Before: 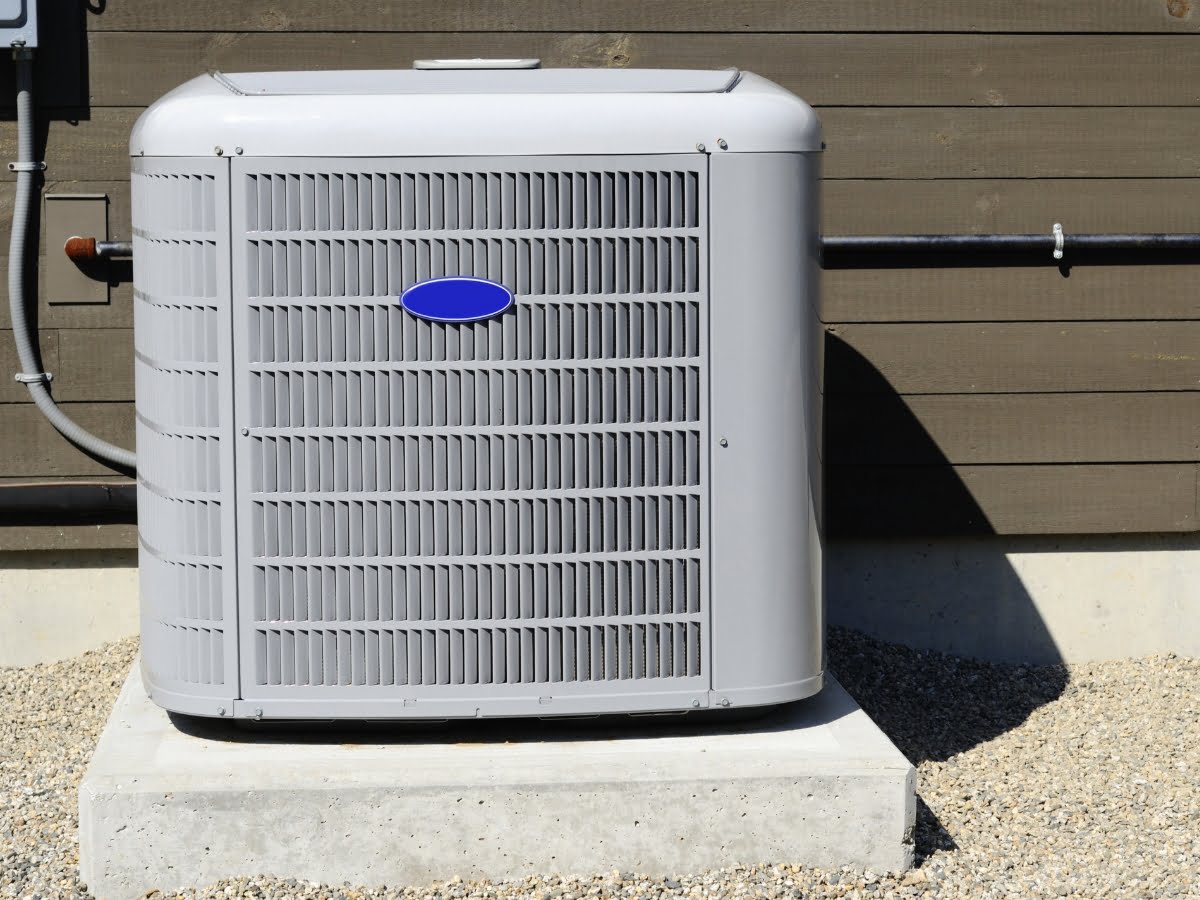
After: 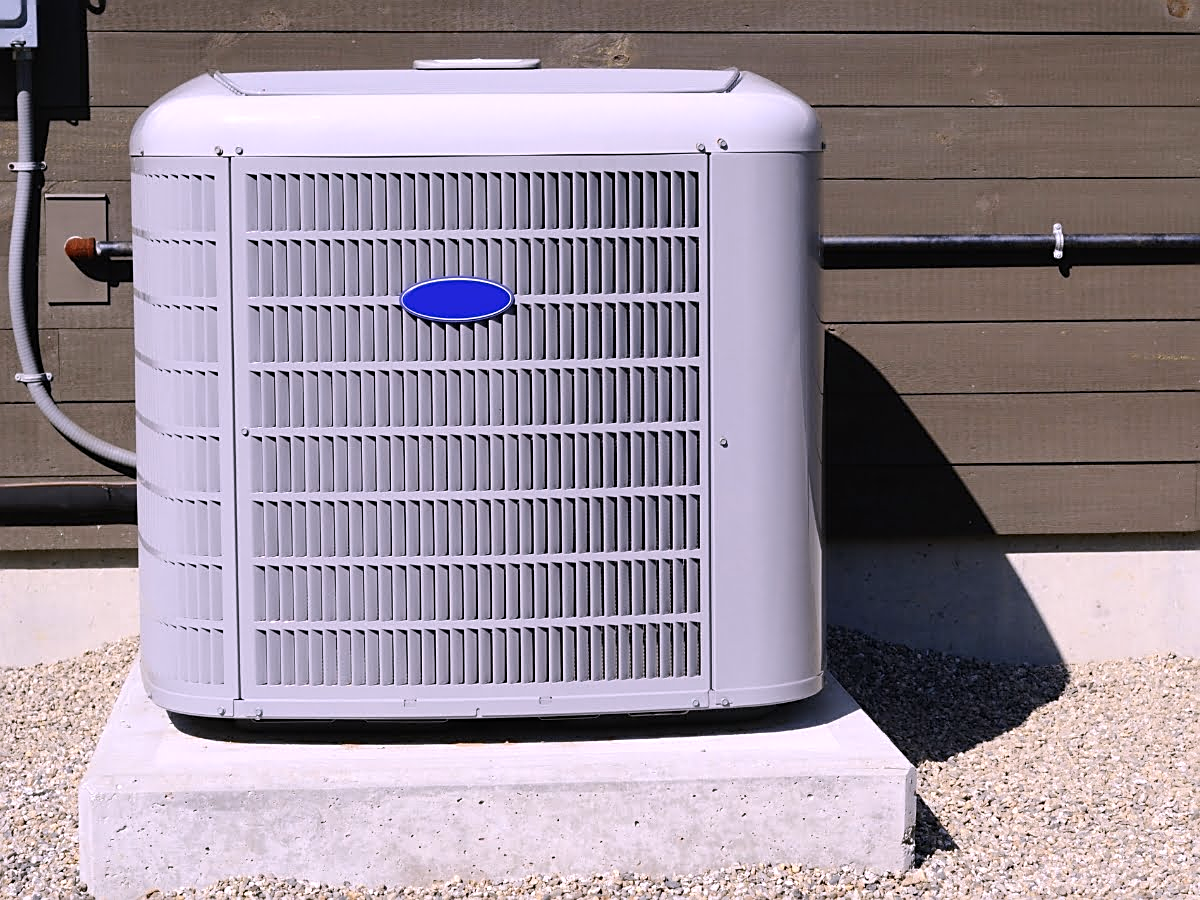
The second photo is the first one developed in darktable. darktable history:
sharpen: on, module defaults
white balance: red 1.066, blue 1.119
